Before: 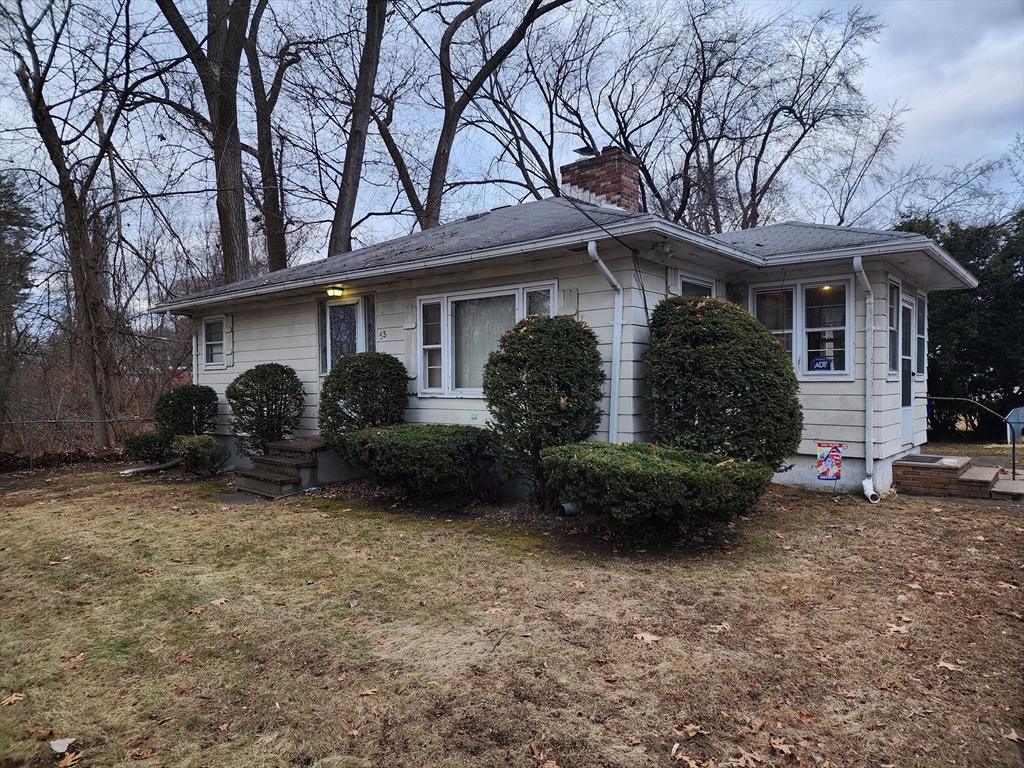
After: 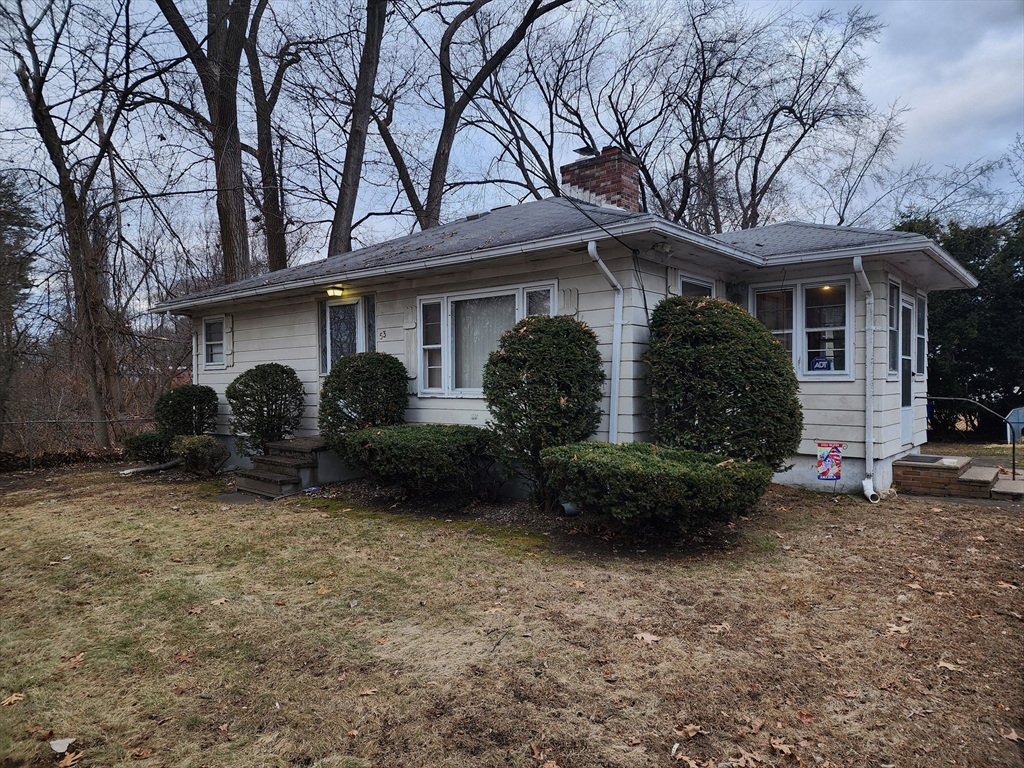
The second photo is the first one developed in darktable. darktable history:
exposure: exposure -0.145 EV, compensate exposure bias true, compensate highlight preservation false
